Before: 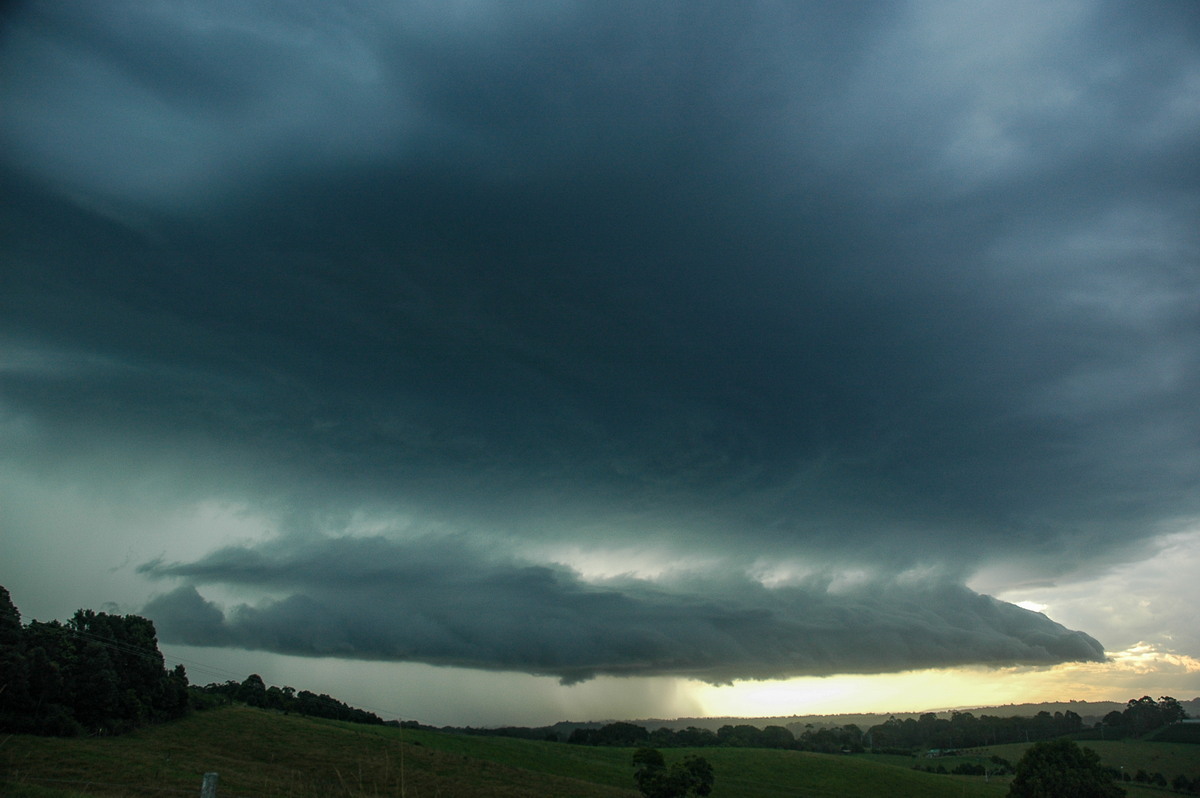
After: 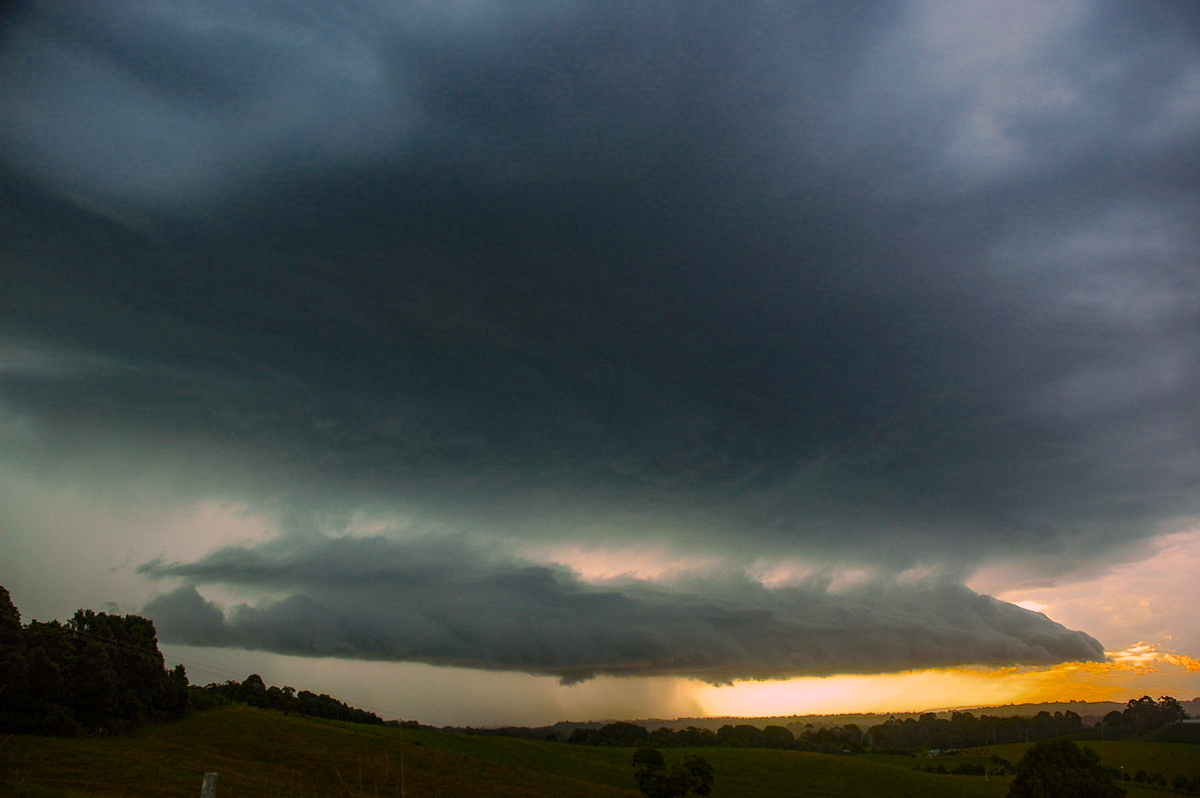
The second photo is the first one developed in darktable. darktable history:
color balance rgb: shadows lift › chroma 9.825%, shadows lift › hue 42.09°, highlights gain › chroma 4.602%, highlights gain › hue 32.62°, perceptual saturation grading › global saturation 50.158%, global vibrance 7.066%, saturation formula JzAzBz (2021)
